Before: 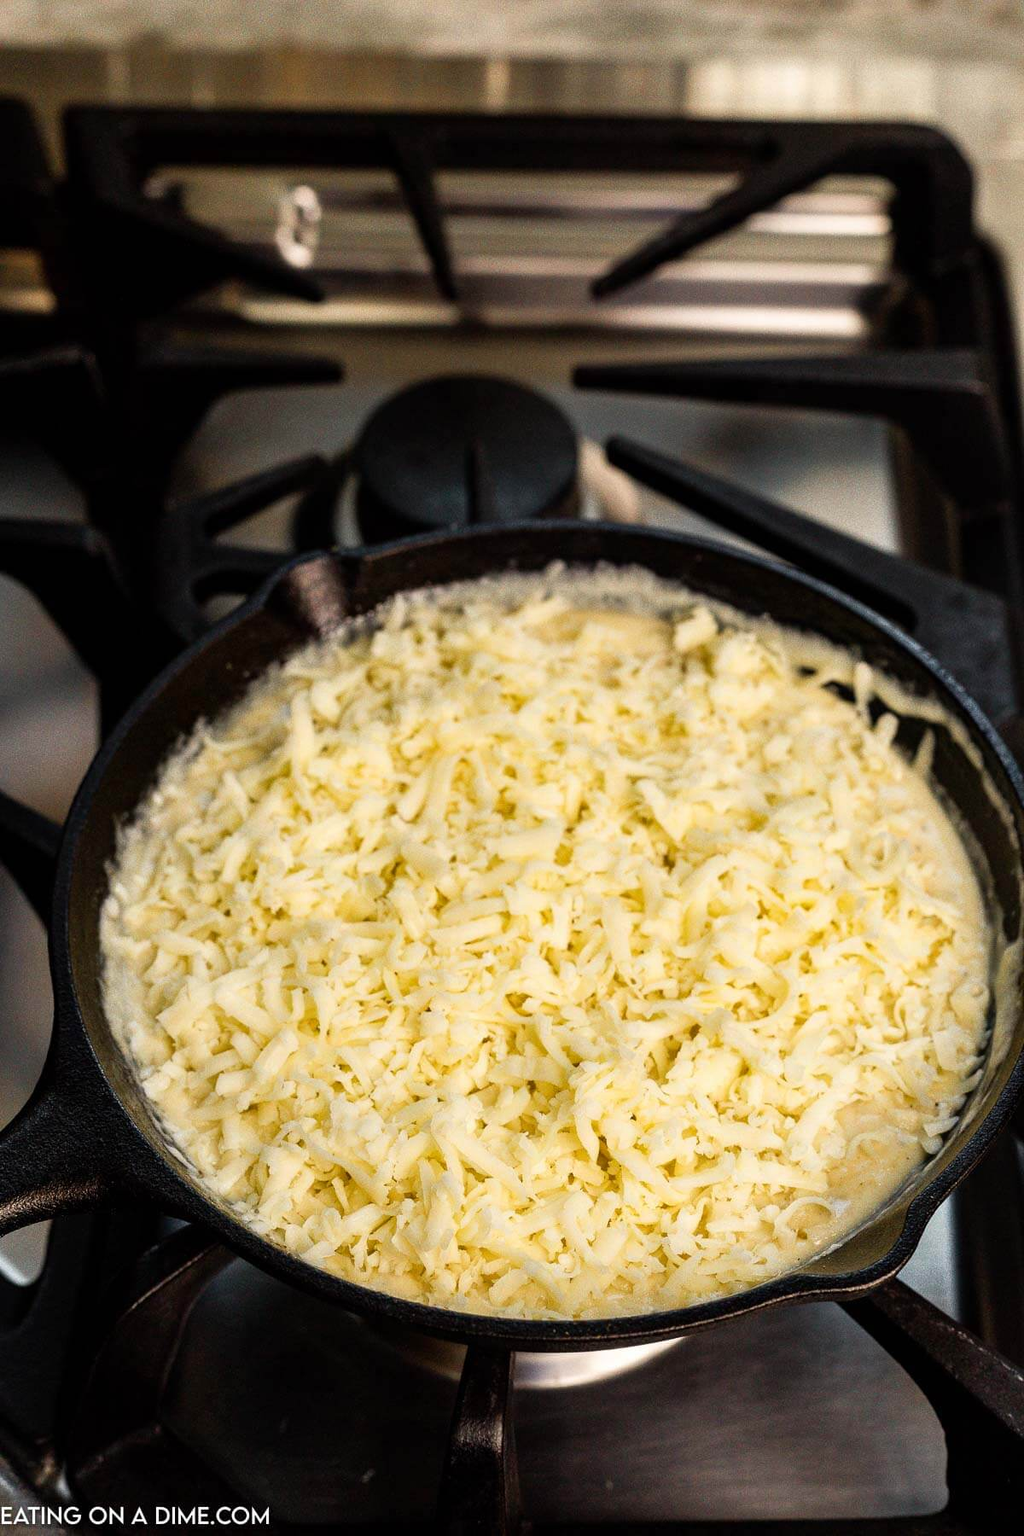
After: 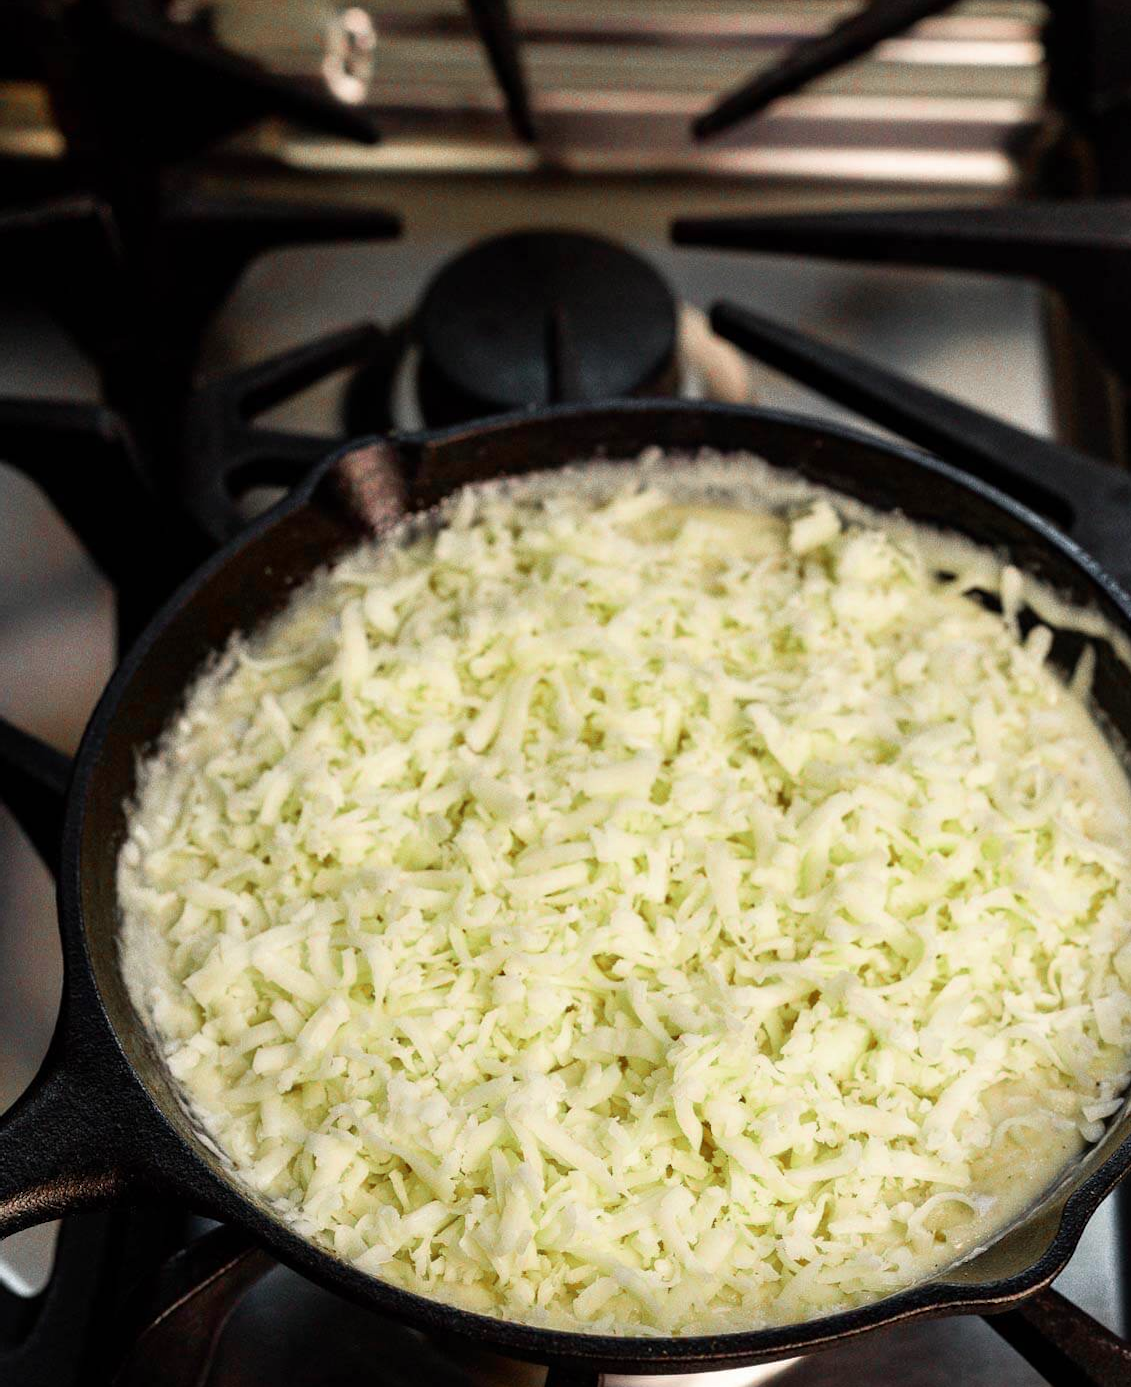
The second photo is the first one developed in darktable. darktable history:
color zones: curves: ch0 [(0, 0.466) (0.128, 0.466) (0.25, 0.5) (0.375, 0.456) (0.5, 0.5) (0.625, 0.5) (0.737, 0.652) (0.875, 0.5)]; ch1 [(0, 0.603) (0.125, 0.618) (0.261, 0.348) (0.372, 0.353) (0.497, 0.363) (0.611, 0.45) (0.731, 0.427) (0.875, 0.518) (0.998, 0.652)]; ch2 [(0, 0.559) (0.125, 0.451) (0.253, 0.564) (0.37, 0.578) (0.5, 0.466) (0.625, 0.471) (0.731, 0.471) (0.88, 0.485)]
crop and rotate: angle 0.03°, top 11.643%, right 5.651%, bottom 11.189%
